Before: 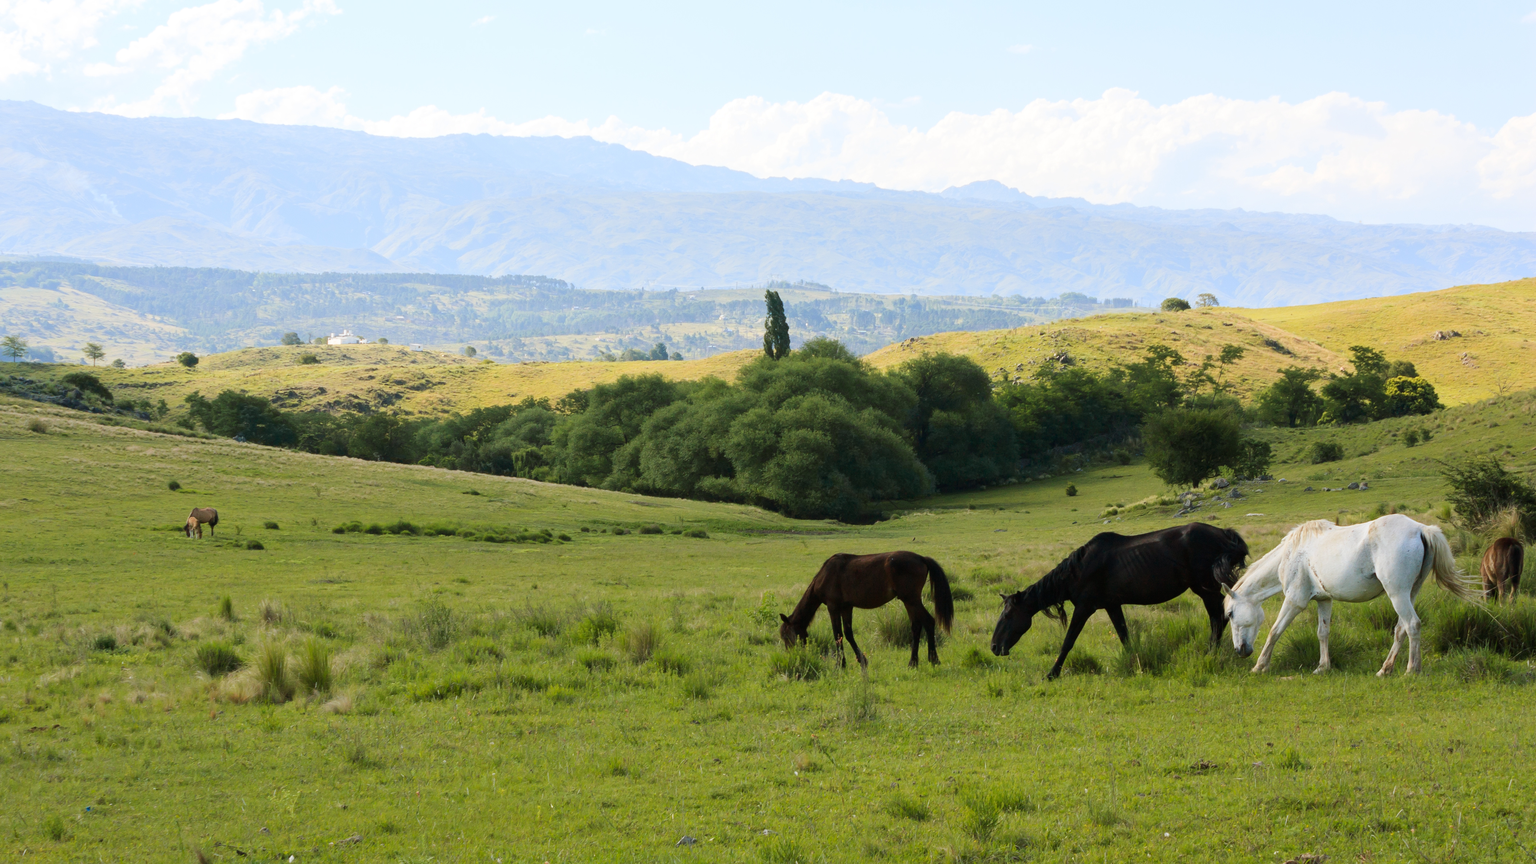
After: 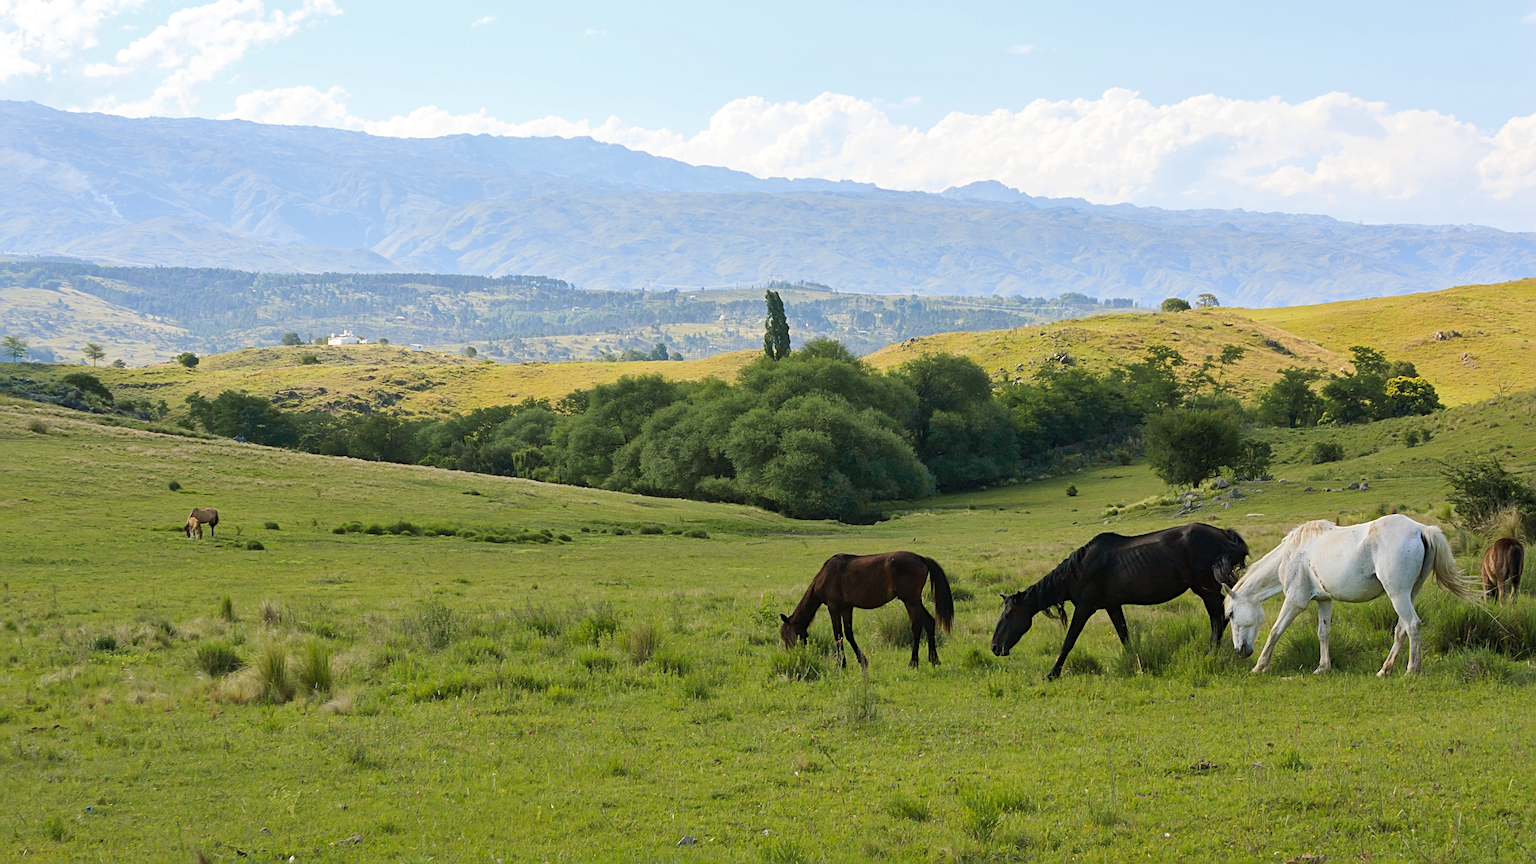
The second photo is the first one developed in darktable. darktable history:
shadows and highlights: on, module defaults
sharpen: radius 4.853
